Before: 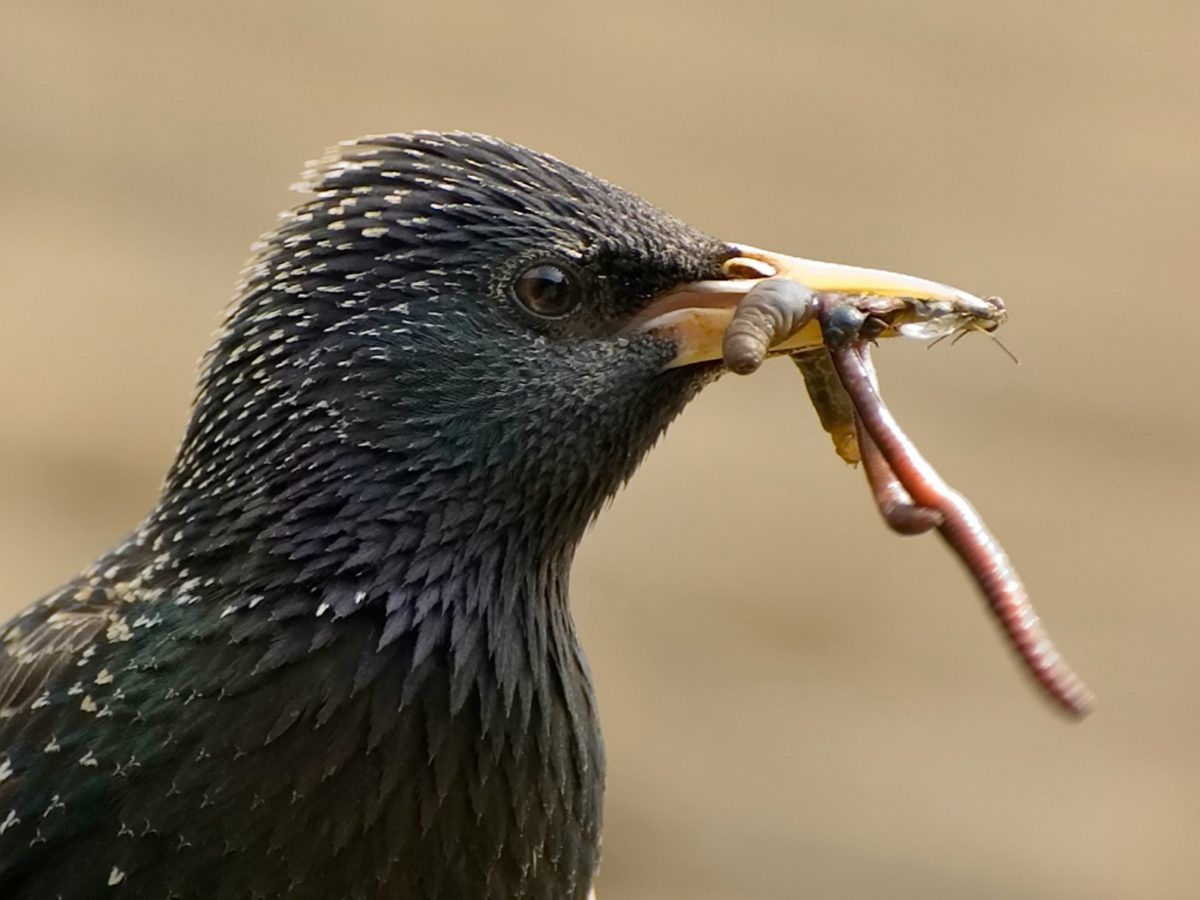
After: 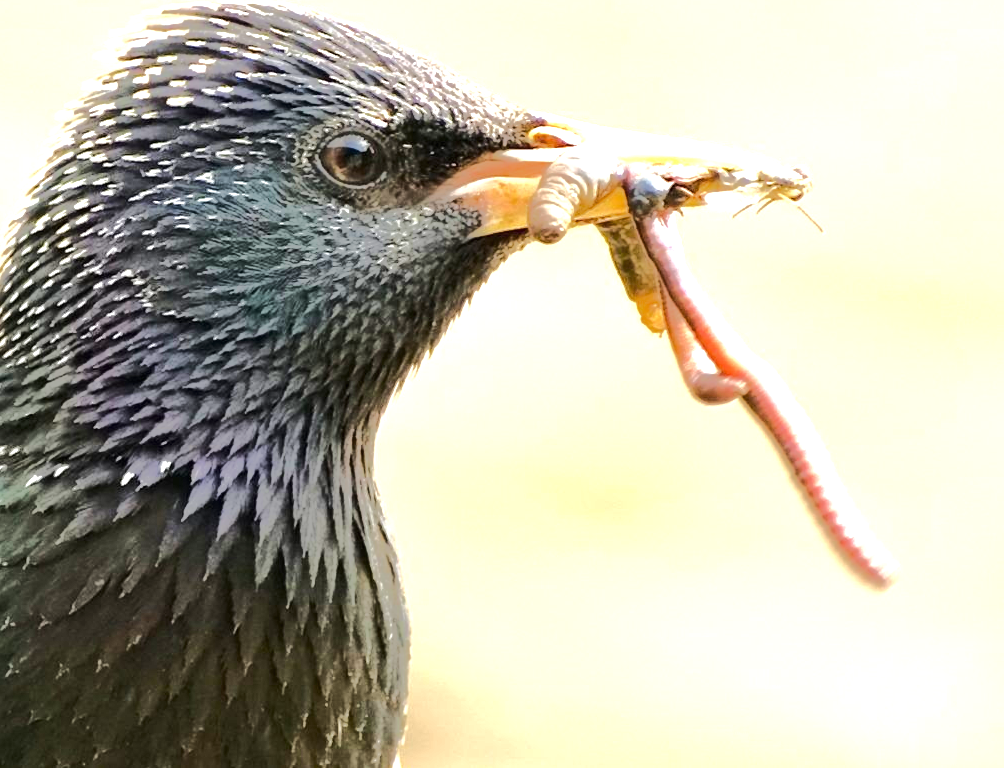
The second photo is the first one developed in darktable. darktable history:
exposure: black level correction 0, exposure 1.696 EV, compensate exposure bias true, compensate highlight preservation false
tone equalizer: -8 EV -0.518 EV, -7 EV -0.286 EV, -6 EV -0.072 EV, -5 EV 0.397 EV, -4 EV 0.956 EV, -3 EV 0.797 EV, -2 EV -0.005 EV, -1 EV 0.13 EV, +0 EV -0.014 EV, edges refinement/feathering 500, mask exposure compensation -1.57 EV, preserve details no
crop: left 16.277%, top 14.558%
